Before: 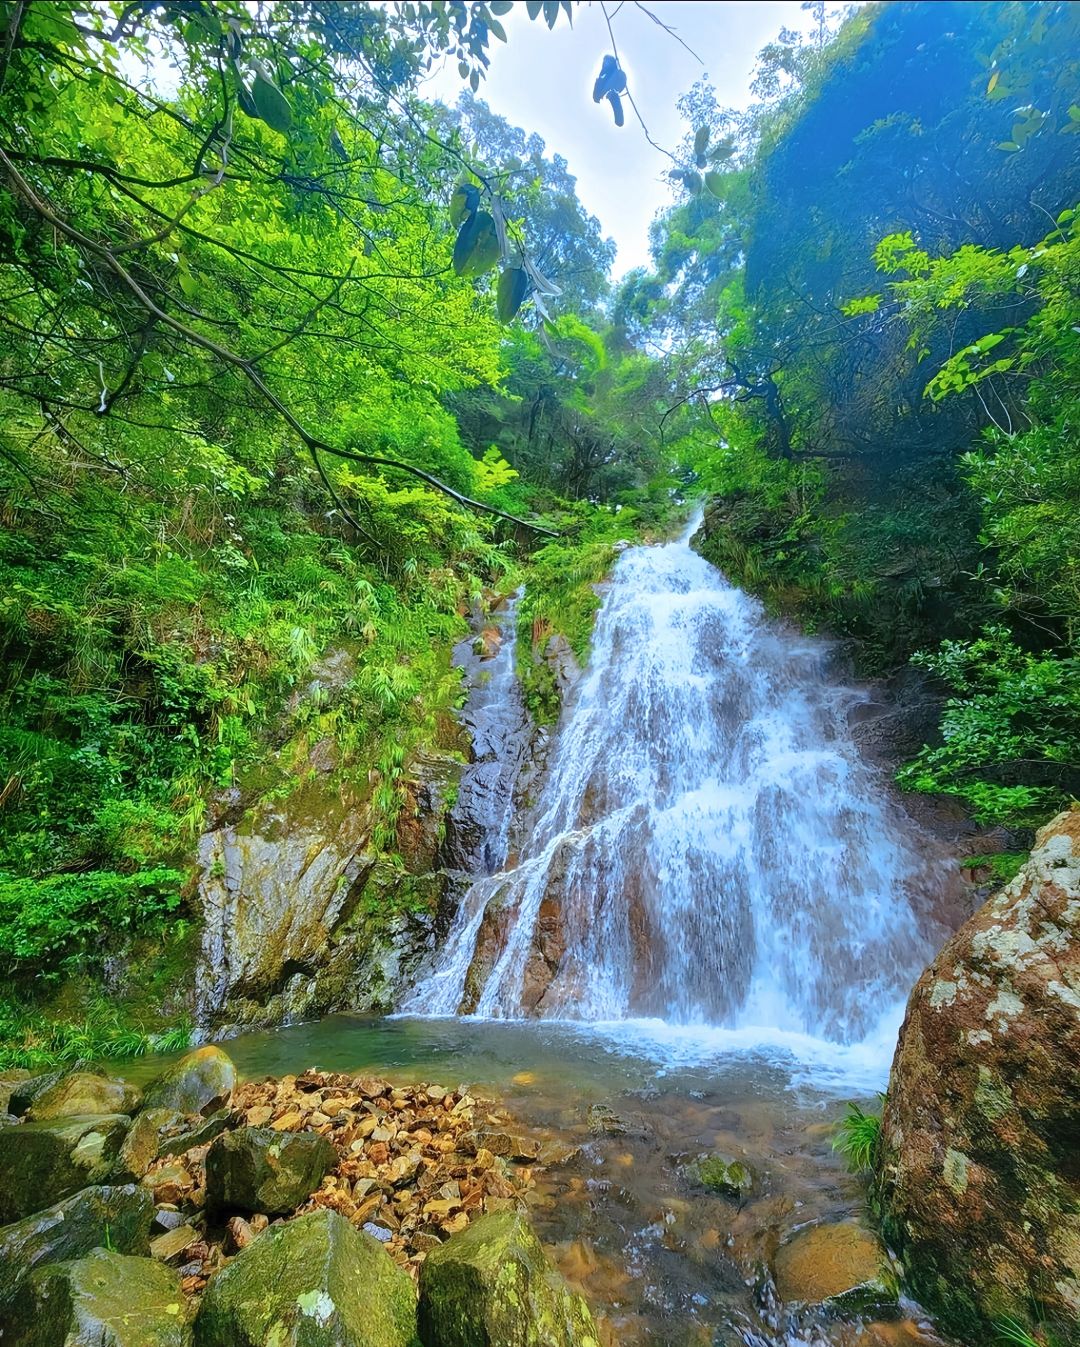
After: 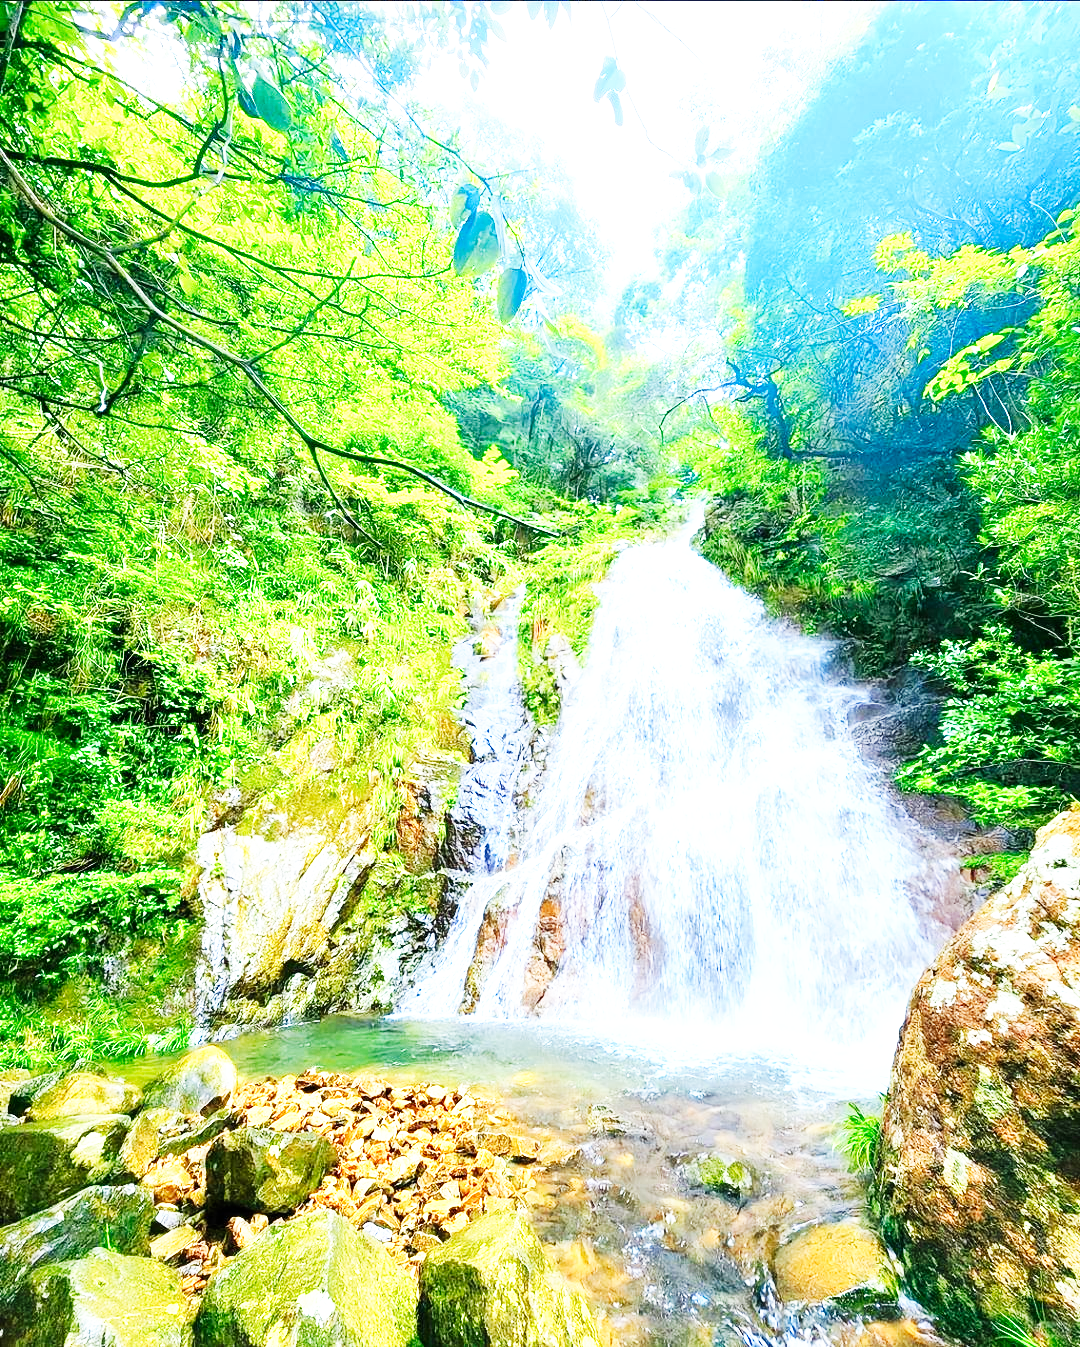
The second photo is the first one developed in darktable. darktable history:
base curve: curves: ch0 [(0, 0) (0.007, 0.004) (0.027, 0.03) (0.046, 0.07) (0.207, 0.54) (0.442, 0.872) (0.673, 0.972) (1, 1)], preserve colors none
exposure: black level correction 0.001, exposure 1.039 EV, compensate exposure bias true, compensate highlight preservation false
